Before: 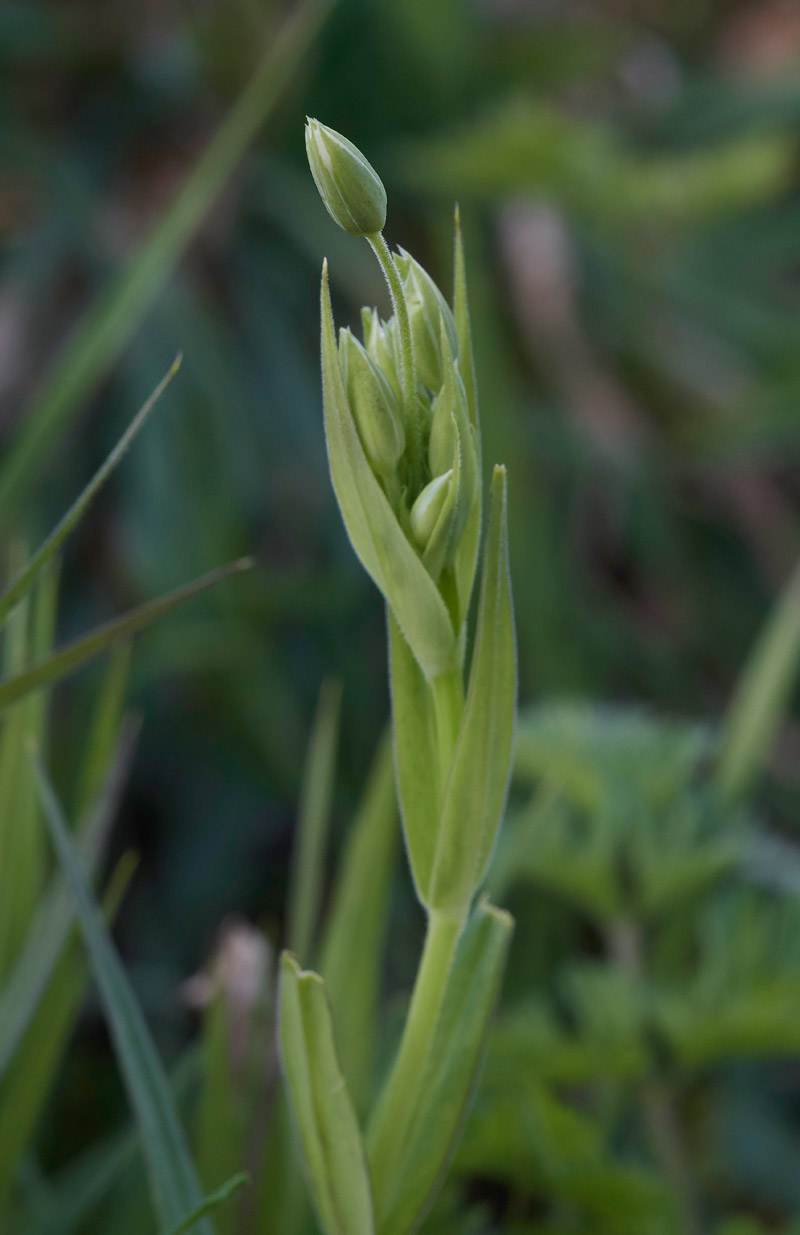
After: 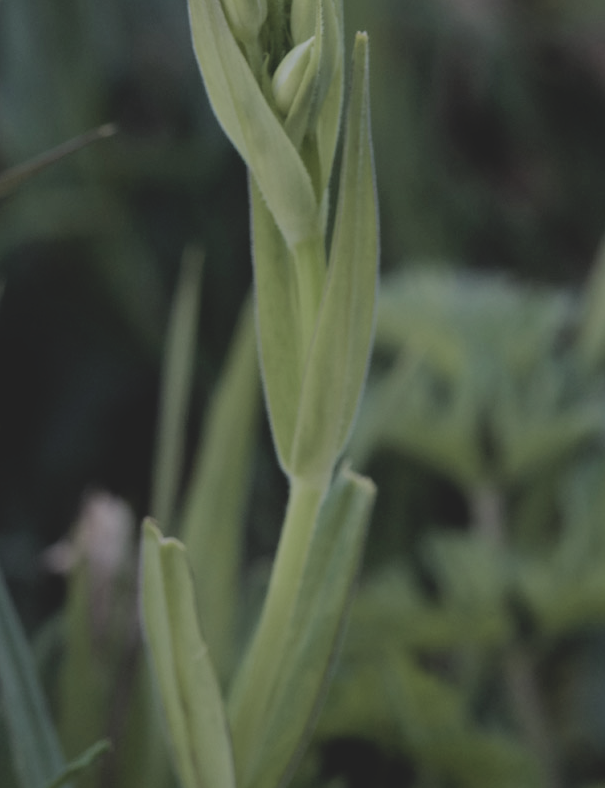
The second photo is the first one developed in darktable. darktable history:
crop and rotate: left 17.299%, top 35.115%, right 7.015%, bottom 1.024%
exposure: compensate highlight preservation false
filmic rgb: black relative exposure -5 EV, hardness 2.88, contrast 1.2, highlights saturation mix -30%
contrast brightness saturation: contrast -0.26, saturation -0.43
